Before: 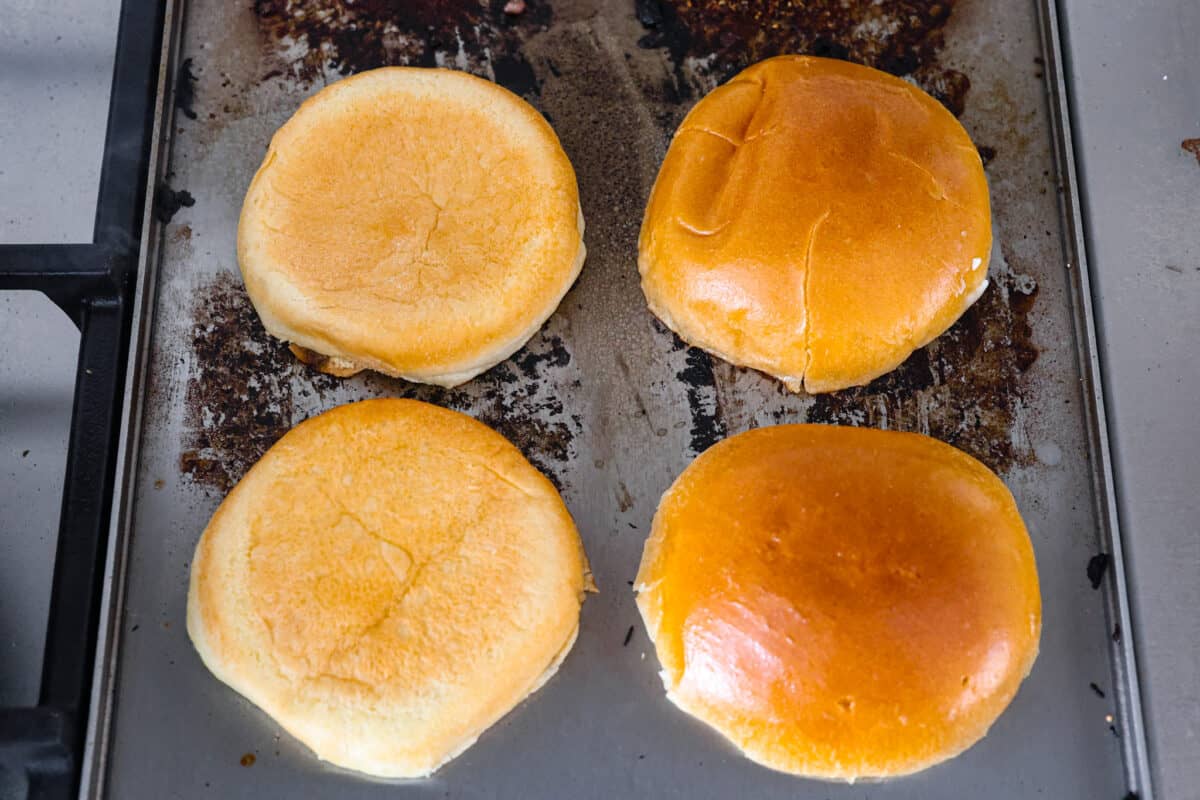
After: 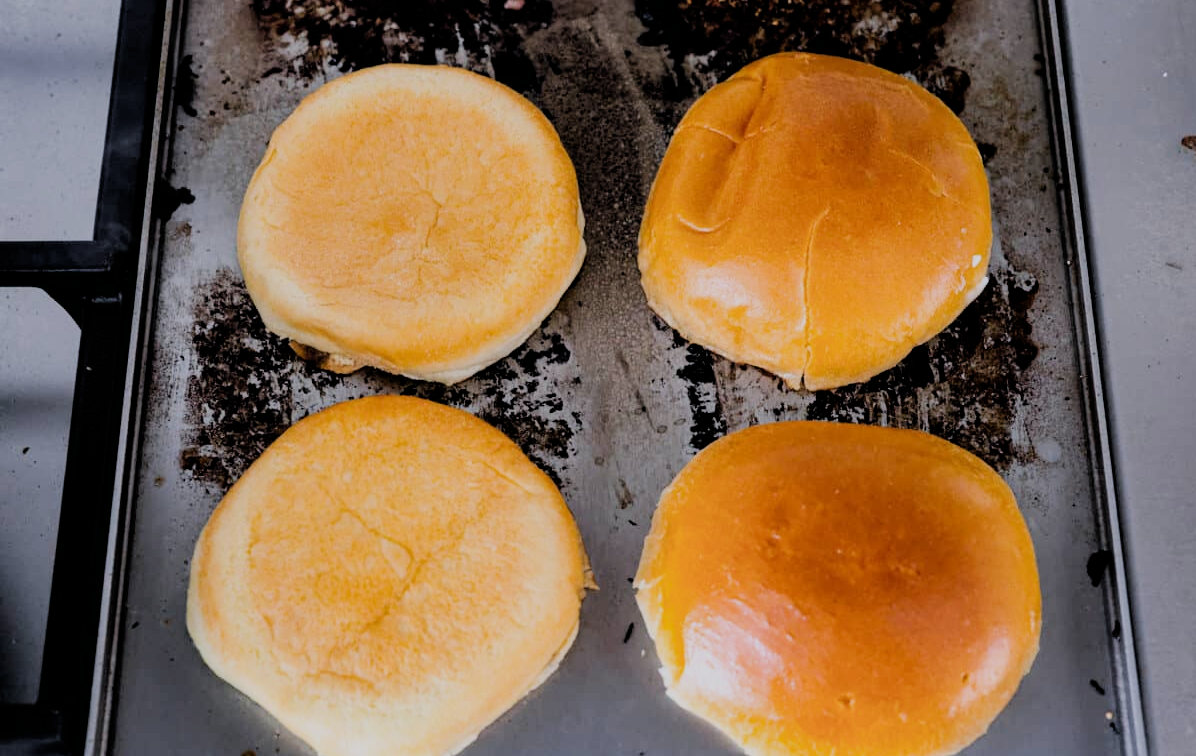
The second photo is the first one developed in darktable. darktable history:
filmic rgb: black relative exposure -4.14 EV, white relative exposure 5.1 EV, hardness 2.11, contrast 1.165
crop: top 0.448%, right 0.264%, bottom 5.045%
white balance: red 1.004, blue 1.024
